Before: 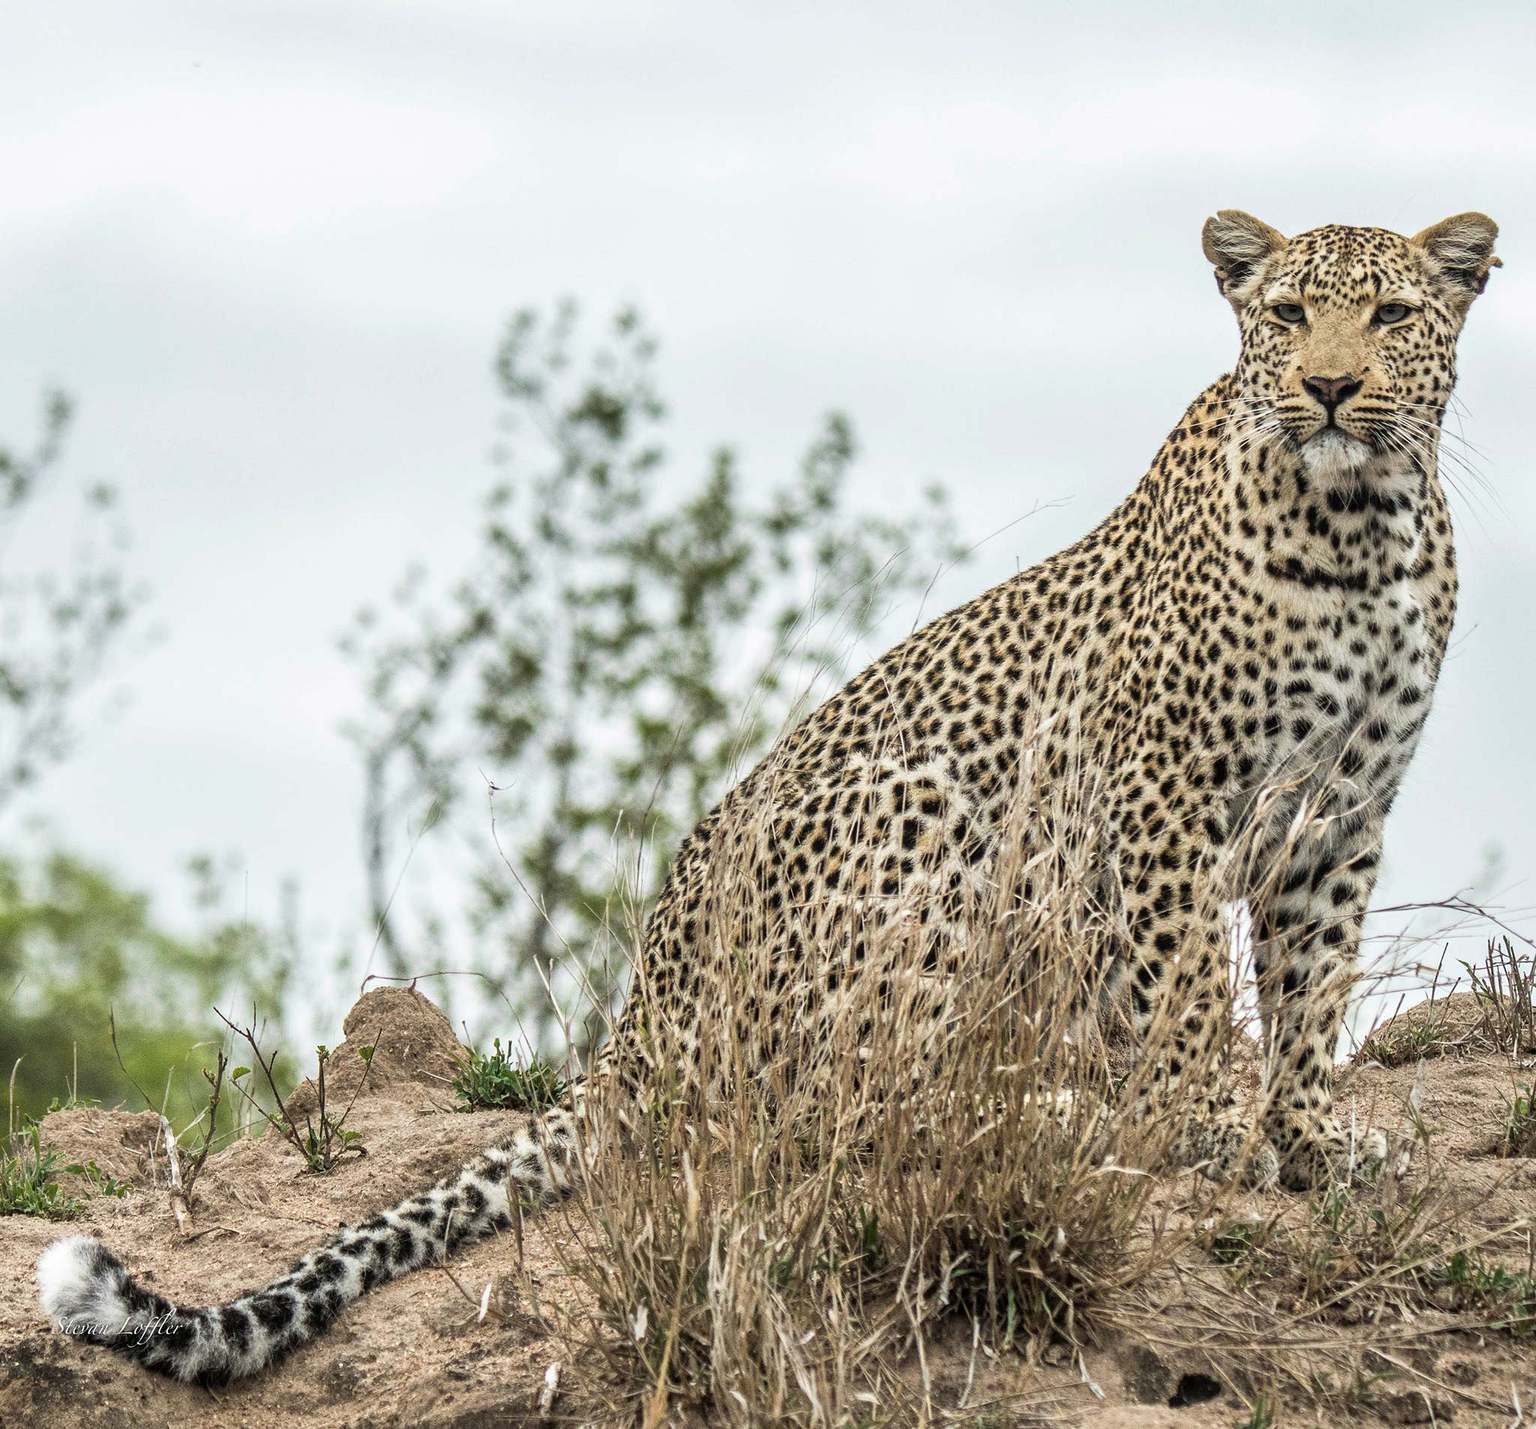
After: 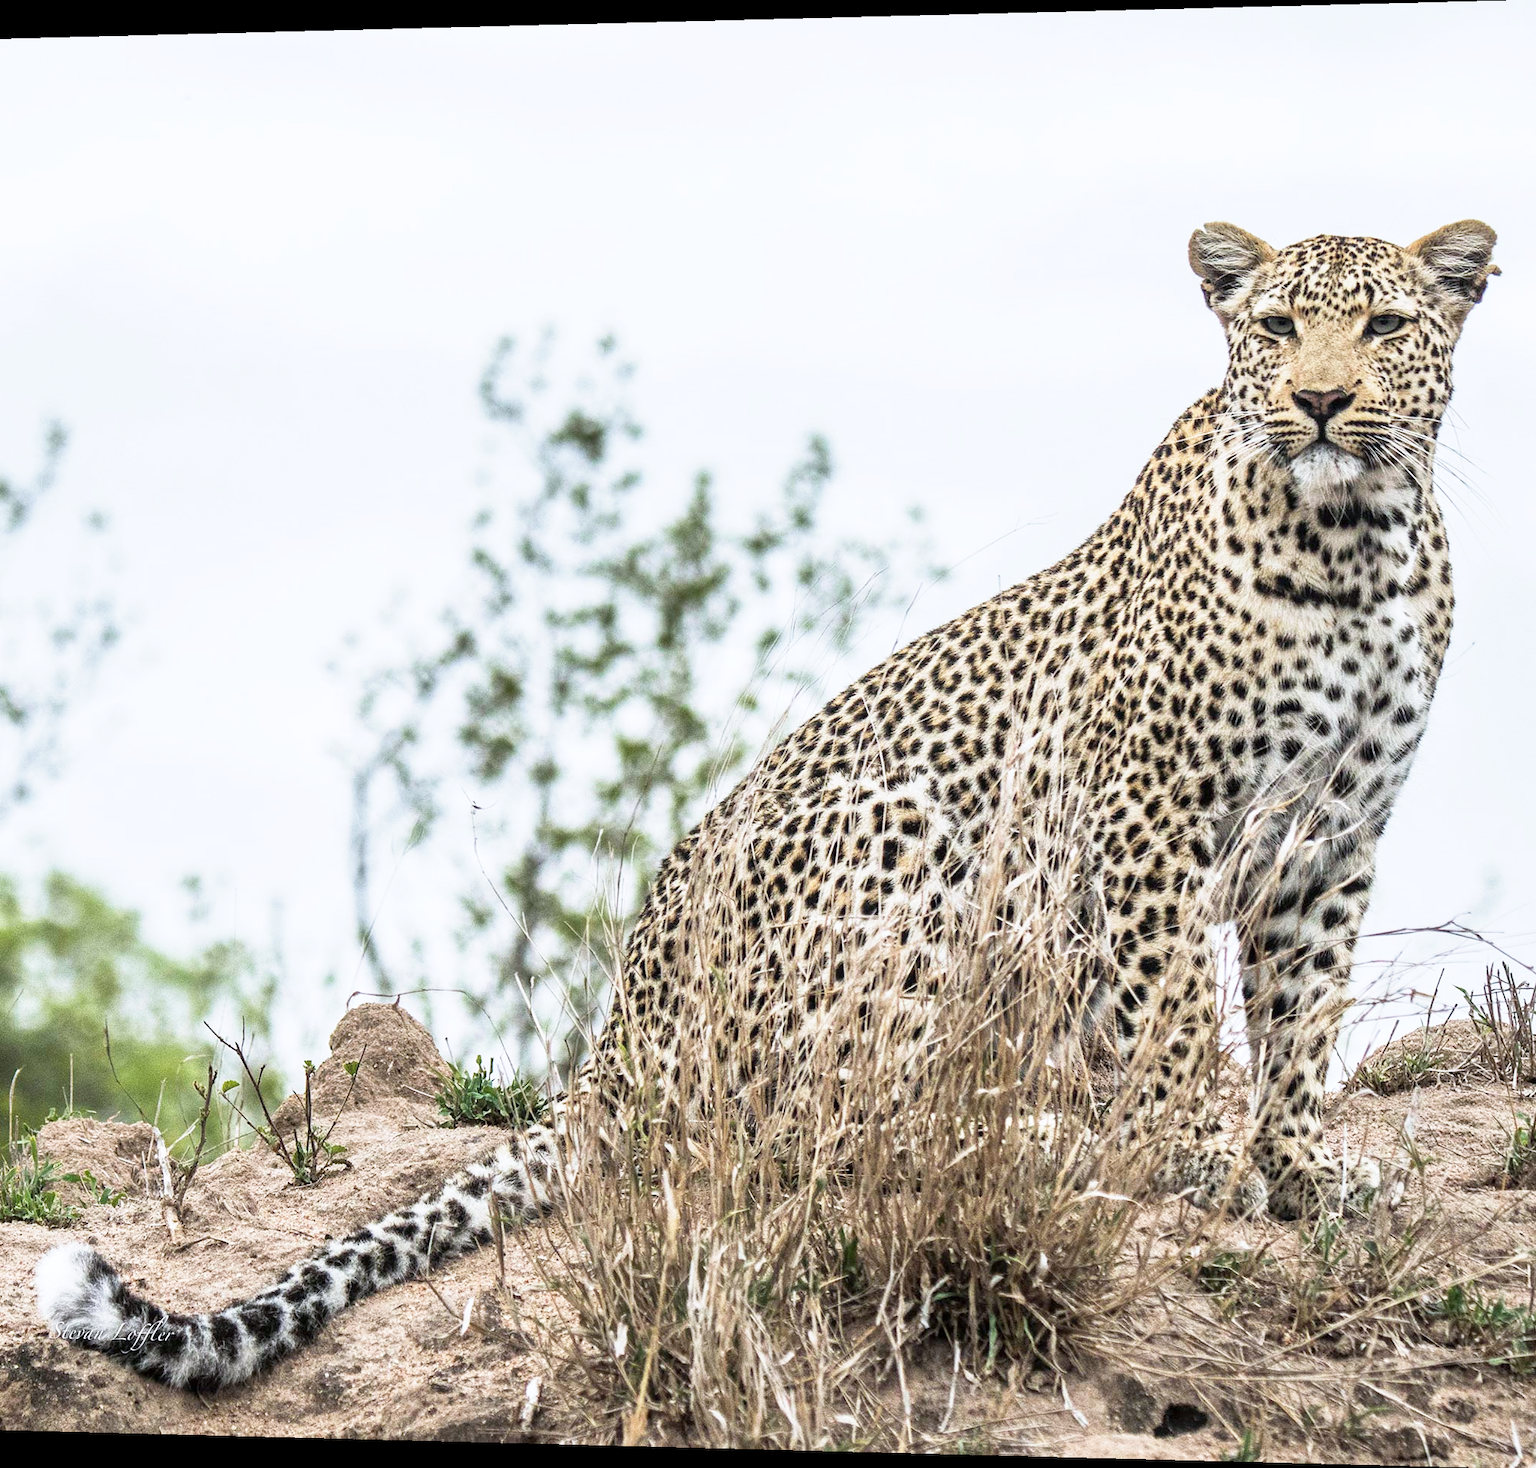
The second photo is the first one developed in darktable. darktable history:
base curve: curves: ch0 [(0, 0) (0.579, 0.807) (1, 1)], preserve colors none
color calibration: illuminant as shot in camera, x 0.358, y 0.373, temperature 4628.91 K
rotate and perspective: lens shift (horizontal) -0.055, automatic cropping off
